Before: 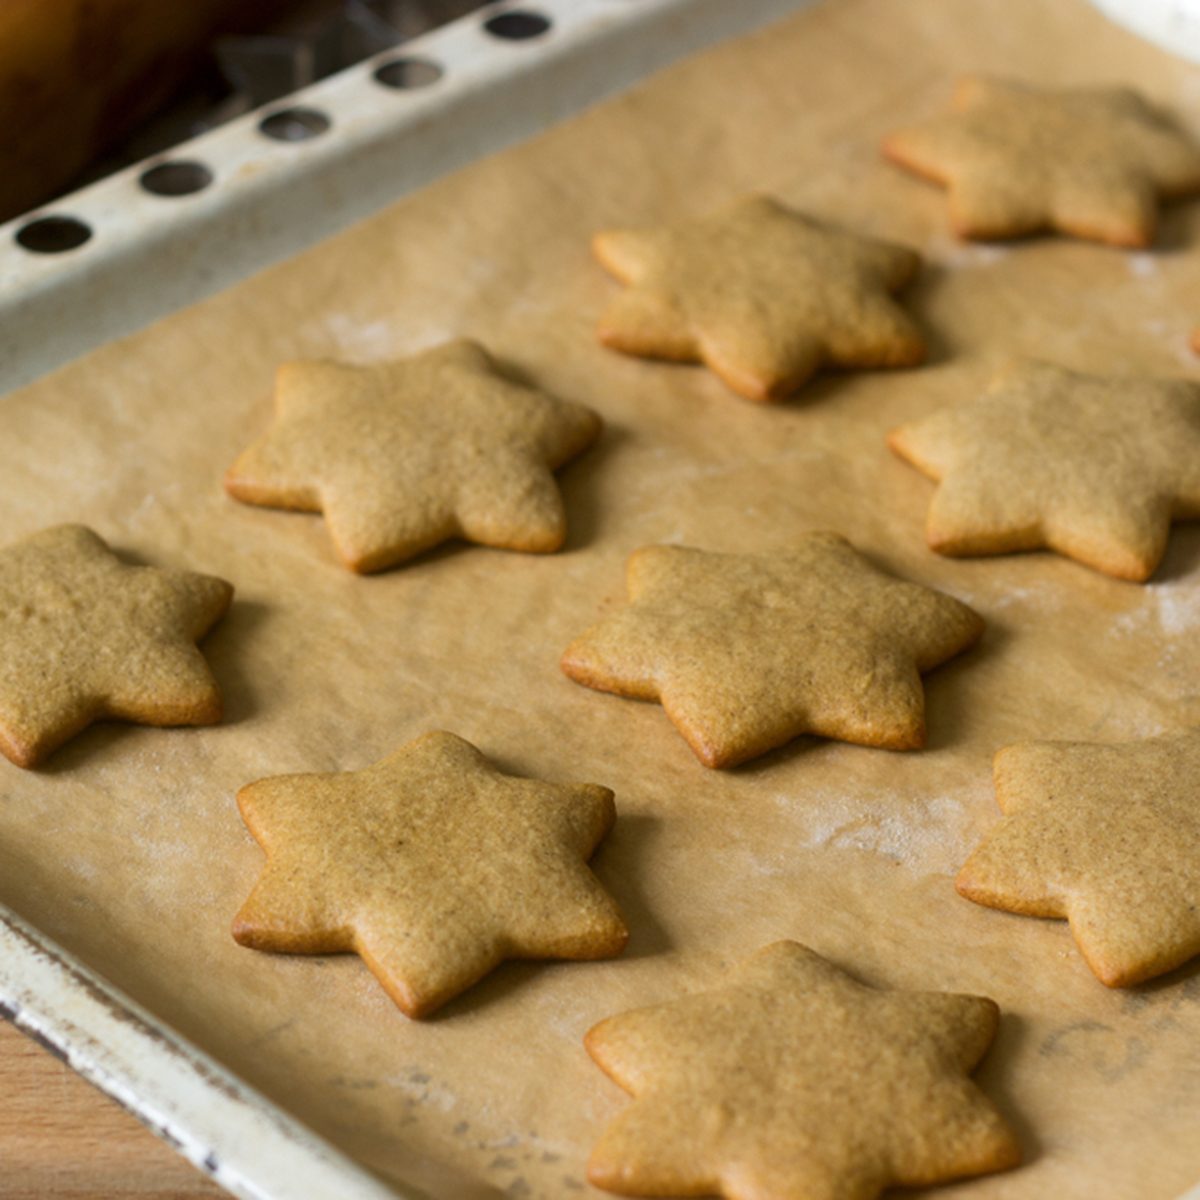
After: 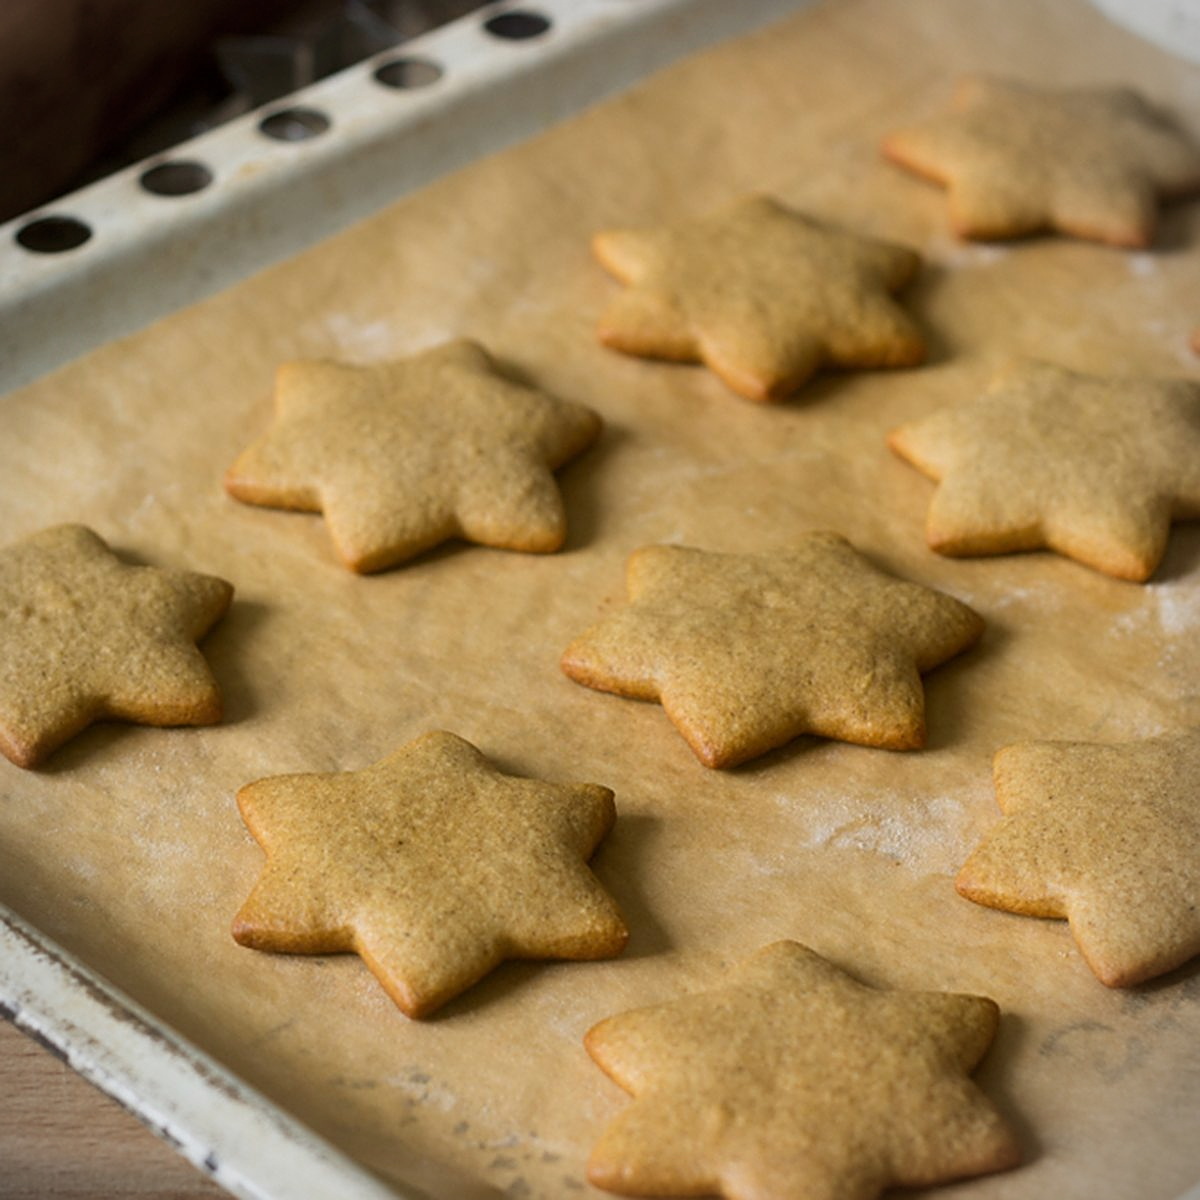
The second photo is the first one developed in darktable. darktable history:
vignetting: fall-off start 91.45%
sharpen: amount 0.479
